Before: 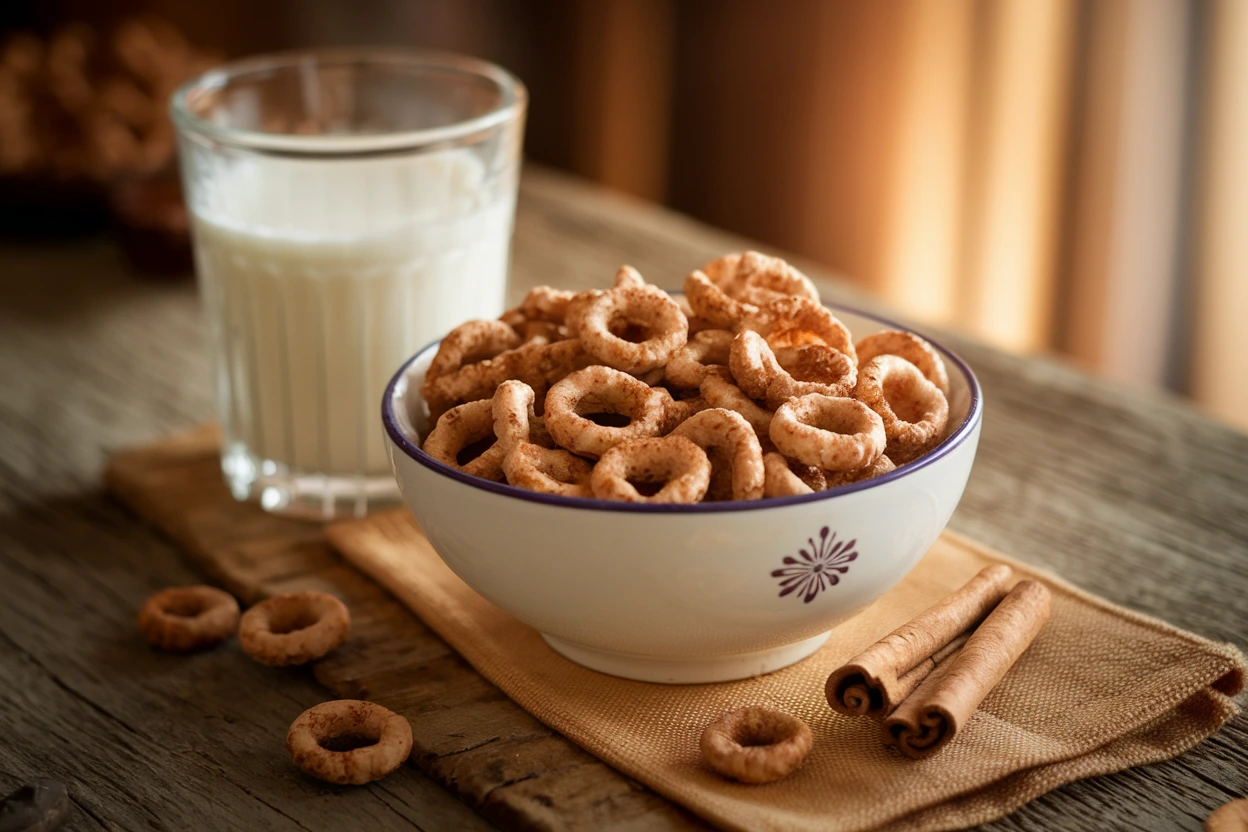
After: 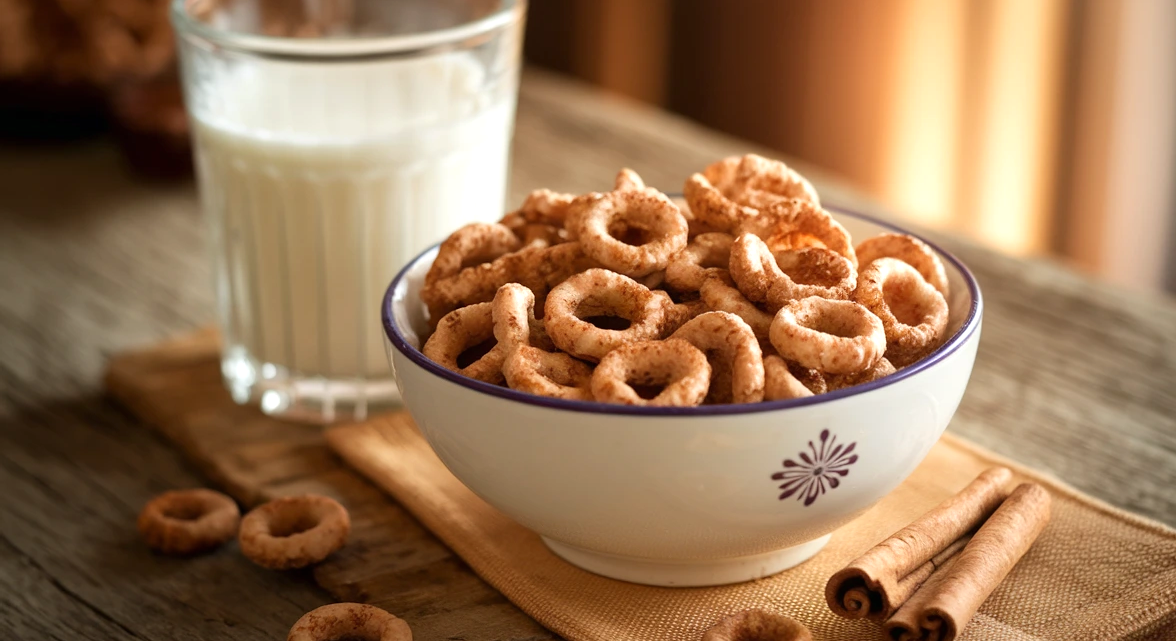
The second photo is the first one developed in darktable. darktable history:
exposure: black level correction 0, exposure 0.3 EV, compensate highlight preservation false
crop and rotate: angle 0.03°, top 11.643%, right 5.651%, bottom 11.189%
